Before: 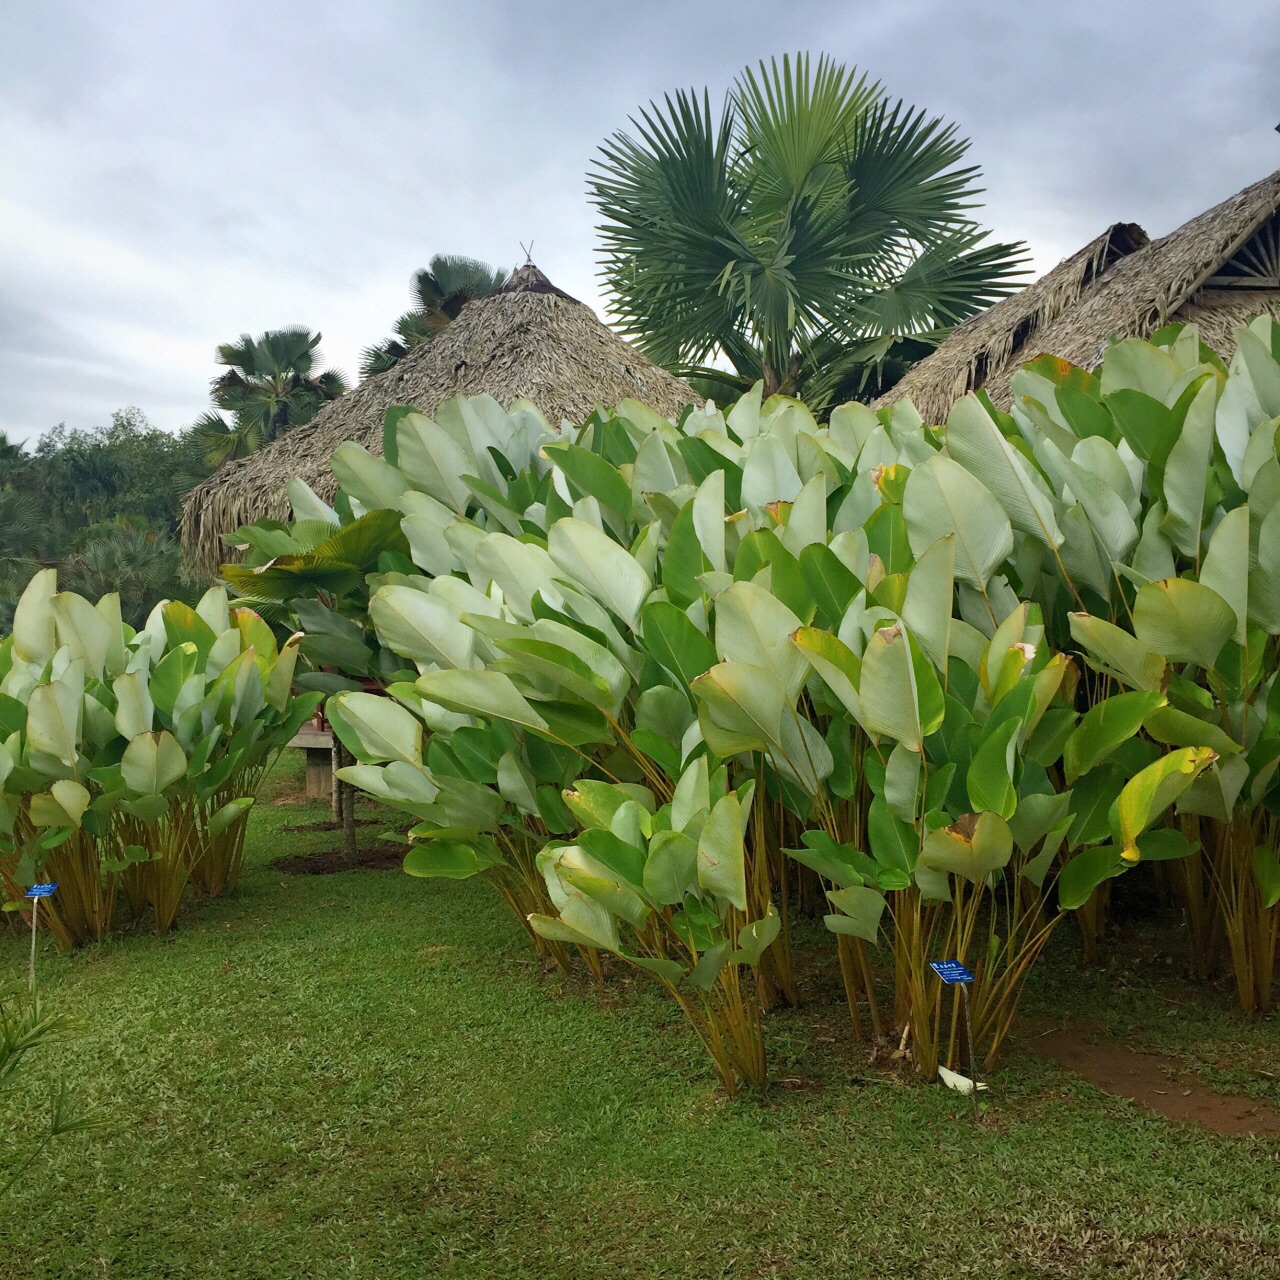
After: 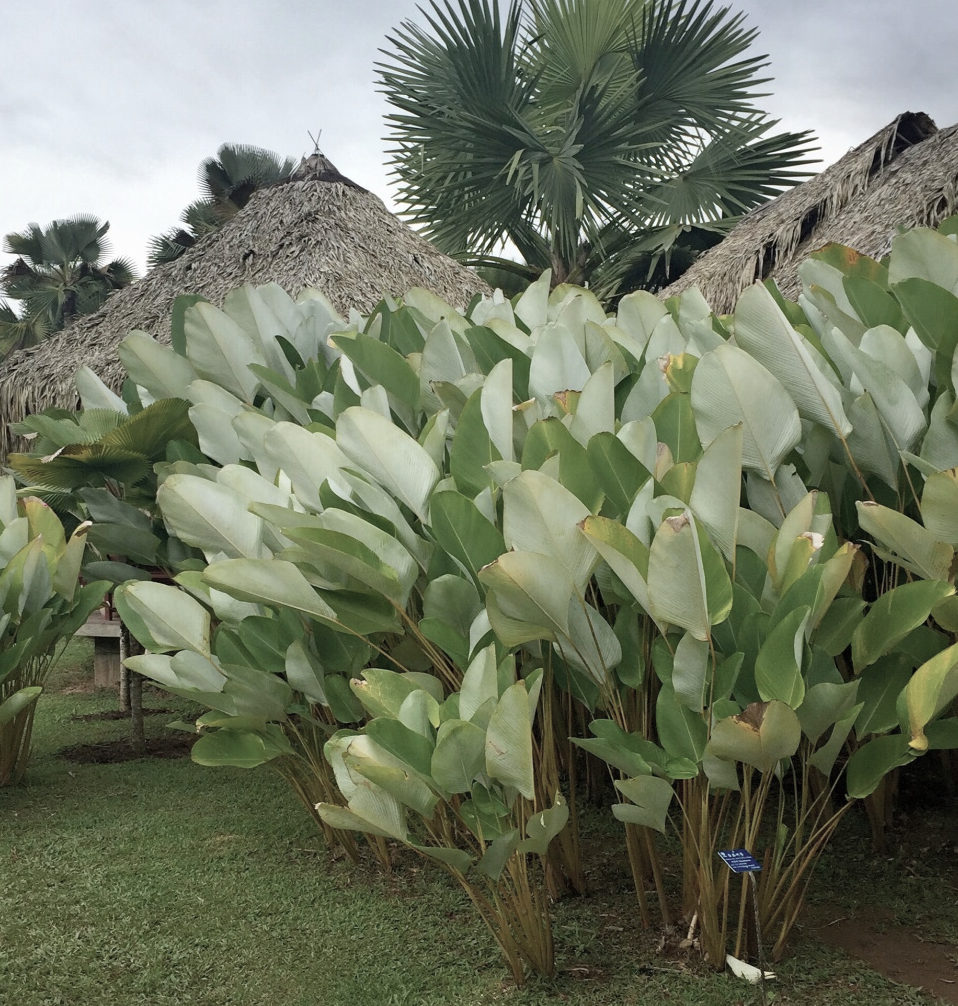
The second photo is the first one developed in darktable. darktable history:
crop: left 16.621%, top 8.715%, right 8.475%, bottom 12.682%
color correction: highlights b* -0.027, saturation 0.554
